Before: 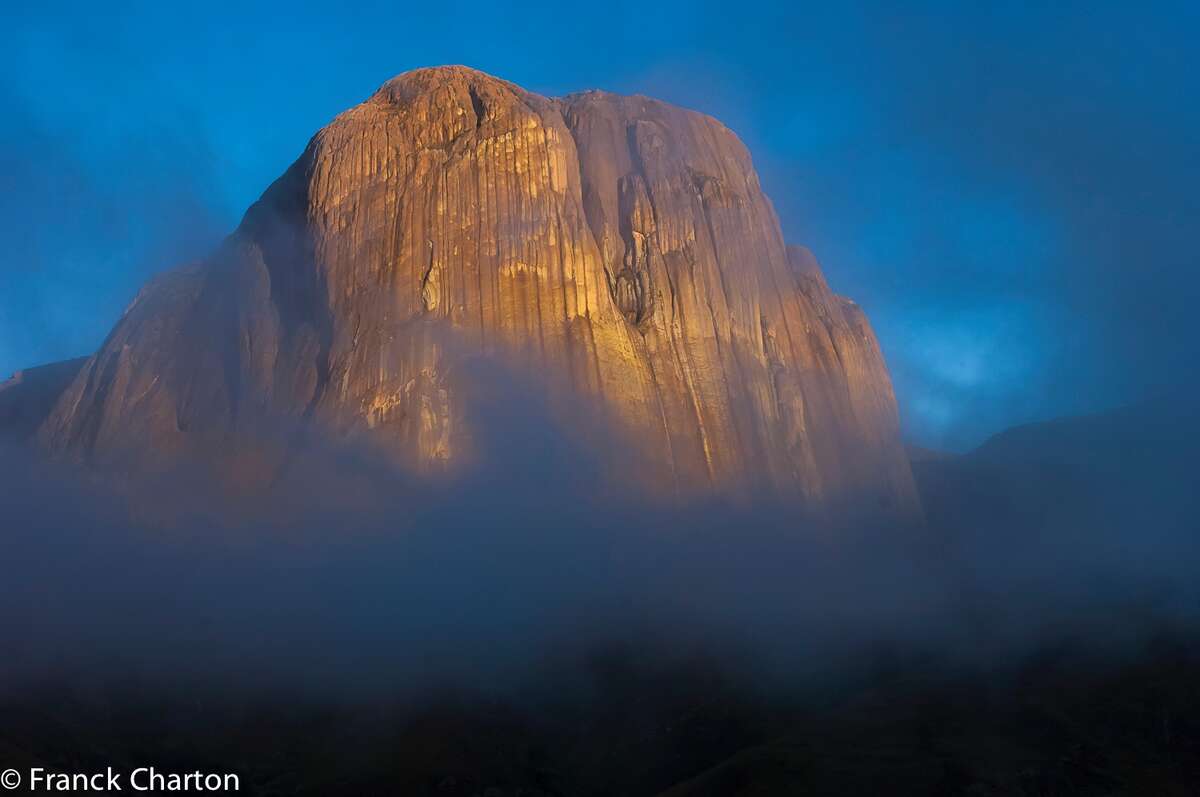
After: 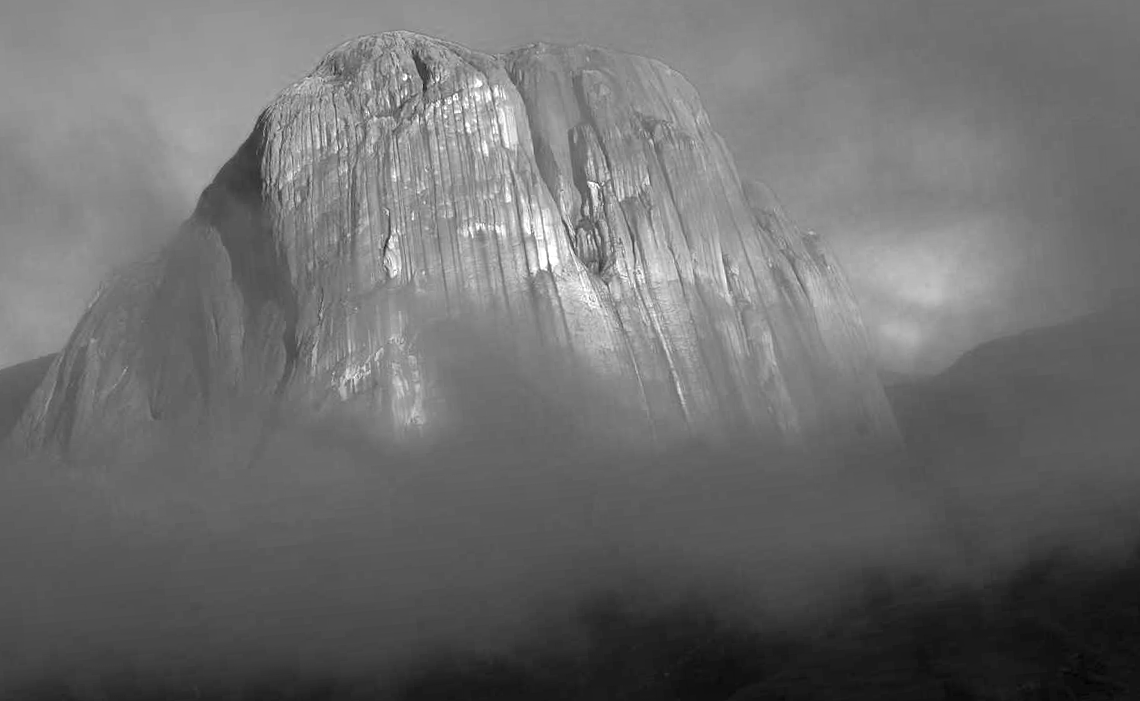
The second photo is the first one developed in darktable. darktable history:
levels: levels [0, 0.374, 0.749]
rotate and perspective: rotation -5°, crop left 0.05, crop right 0.952, crop top 0.11, crop bottom 0.89
shadows and highlights: on, module defaults
monochrome: on, module defaults
